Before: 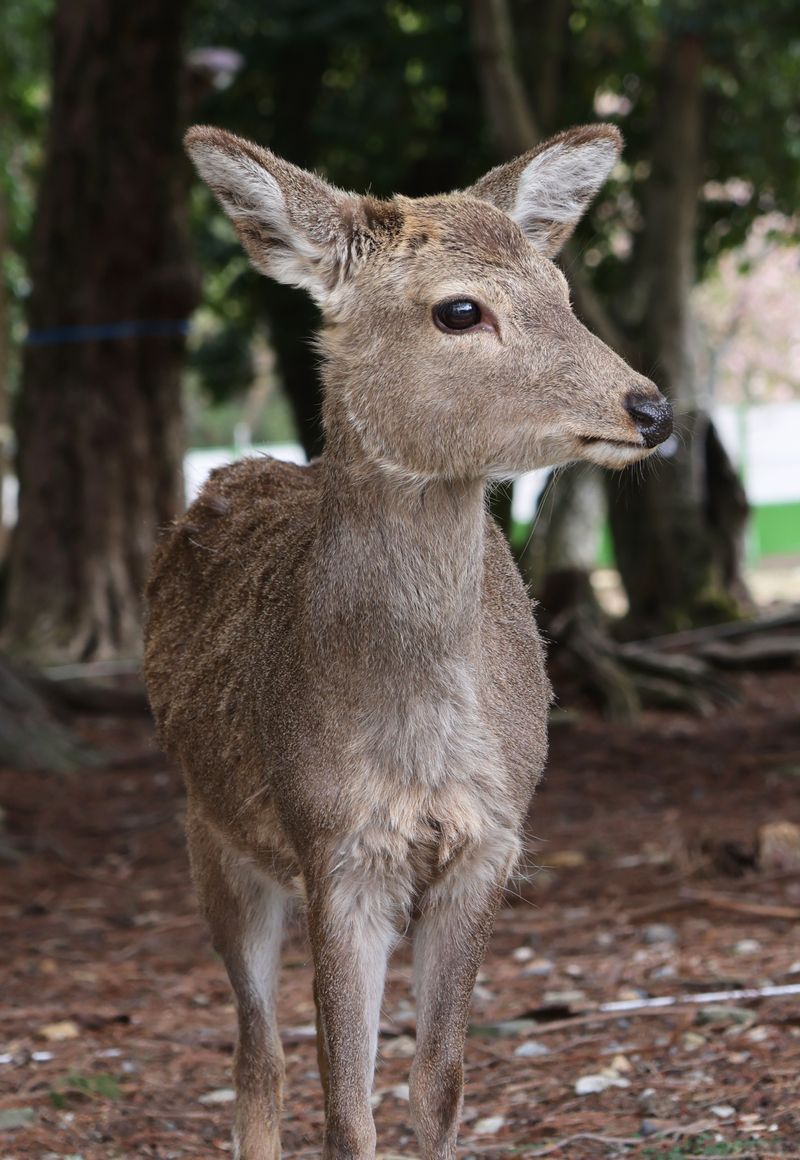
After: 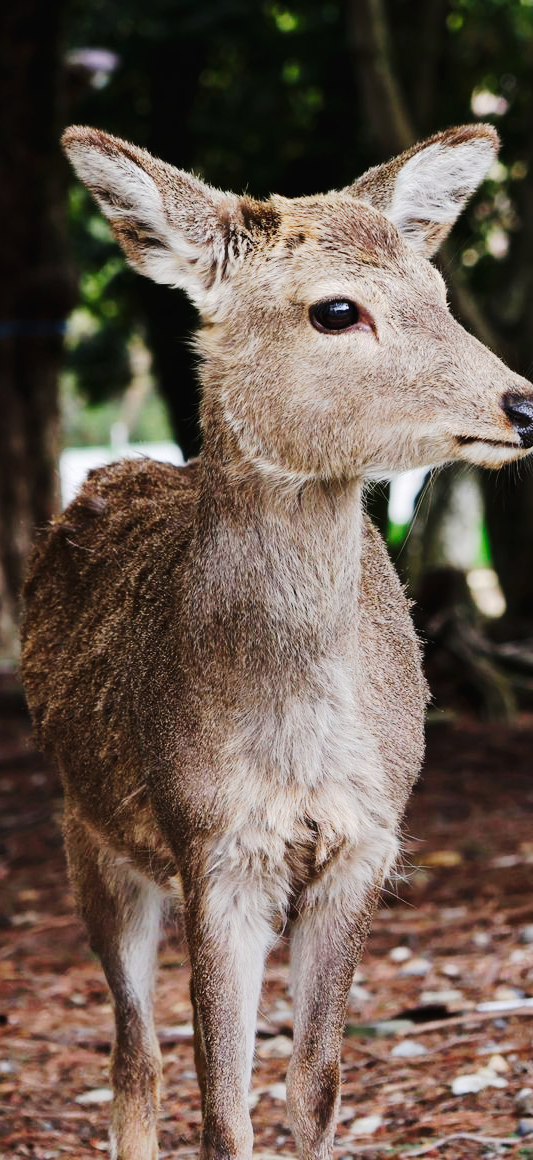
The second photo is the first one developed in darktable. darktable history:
tone curve: curves: ch0 [(0, 0) (0.003, 0.017) (0.011, 0.017) (0.025, 0.017) (0.044, 0.019) (0.069, 0.03) (0.1, 0.046) (0.136, 0.066) (0.177, 0.104) (0.224, 0.151) (0.277, 0.231) (0.335, 0.321) (0.399, 0.454) (0.468, 0.567) (0.543, 0.674) (0.623, 0.763) (0.709, 0.82) (0.801, 0.872) (0.898, 0.934) (1, 1)], preserve colors none
crop: left 15.419%, right 17.914%
